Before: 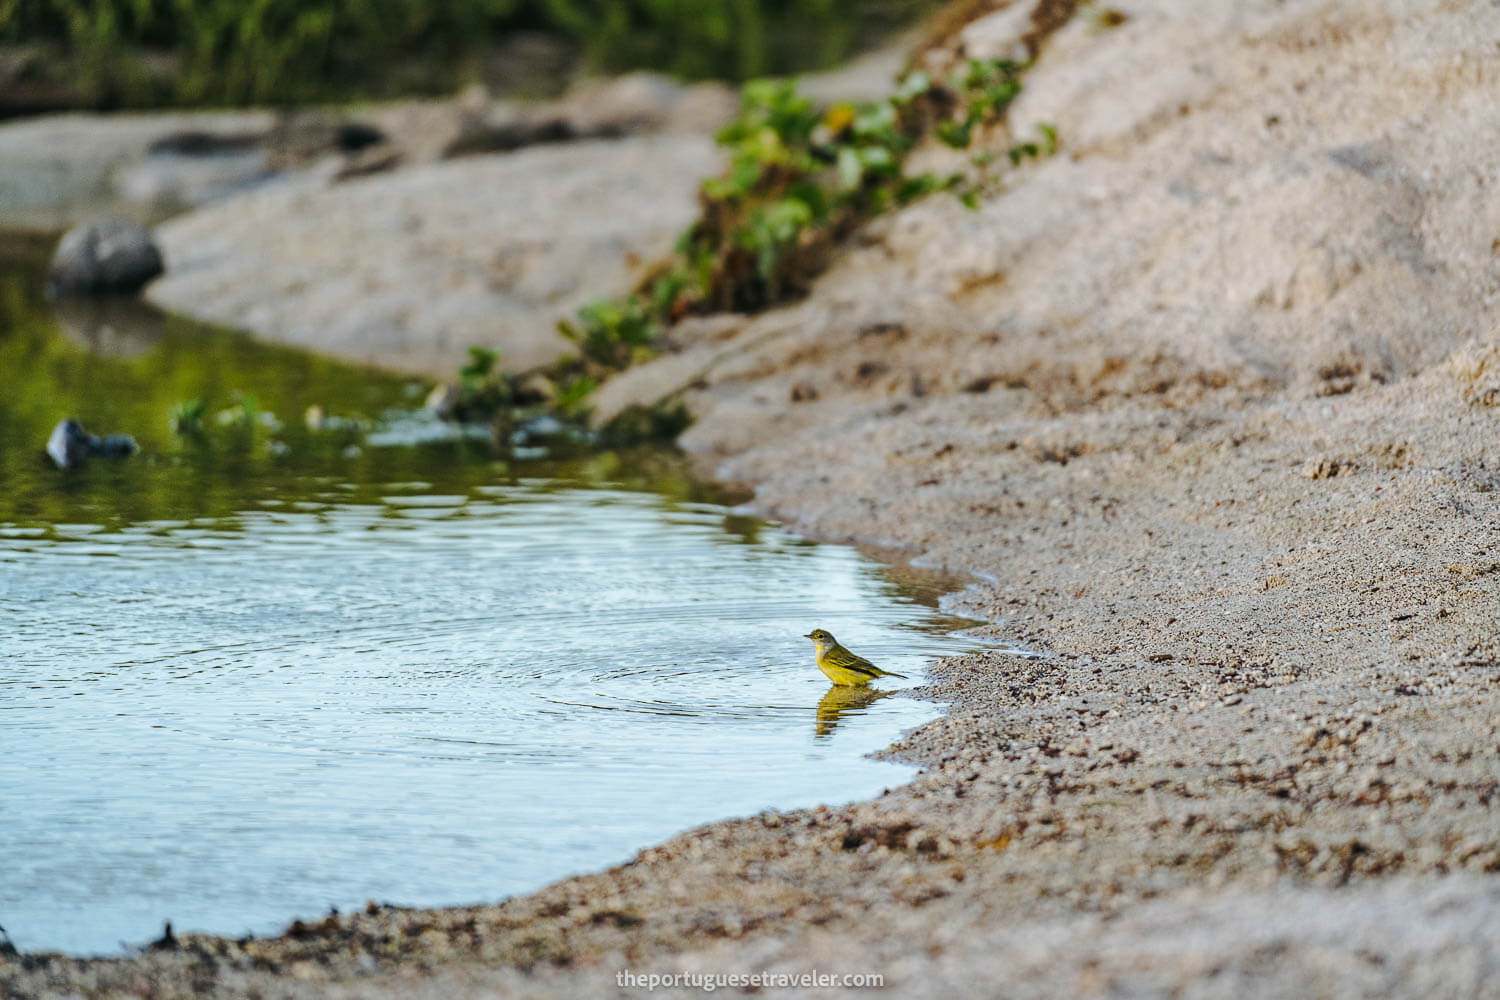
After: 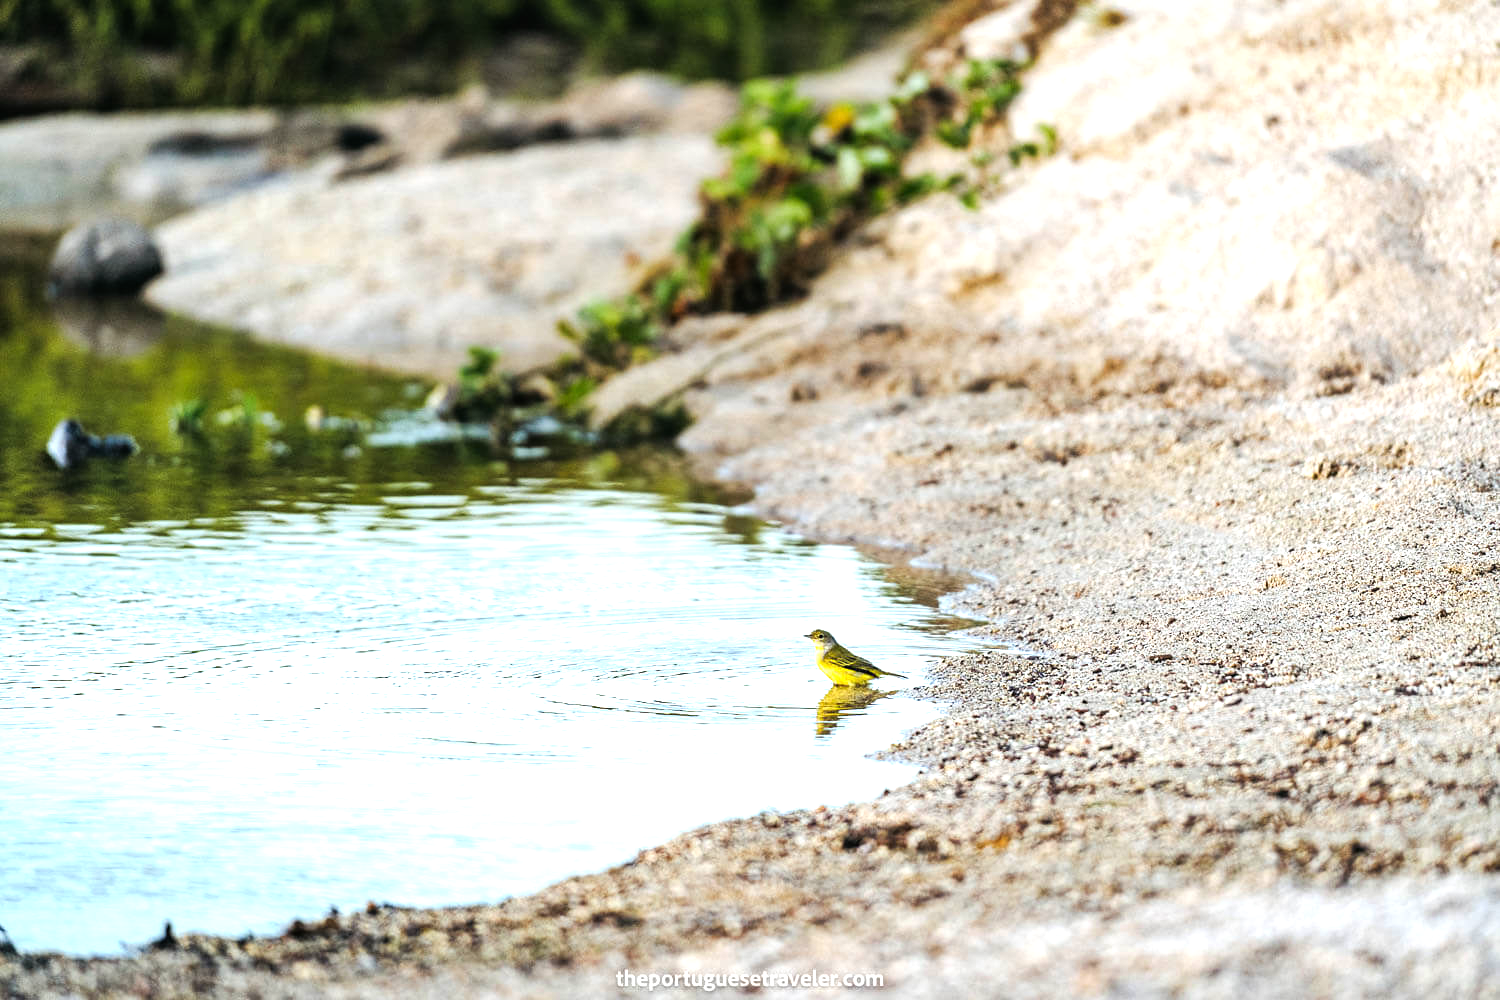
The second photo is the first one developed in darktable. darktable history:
tone equalizer: -8 EV -1.09 EV, -7 EV -1.05 EV, -6 EV -0.841 EV, -5 EV -0.54 EV, -3 EV 0.602 EV, -2 EV 0.841 EV, -1 EV 1 EV, +0 EV 1.05 EV
